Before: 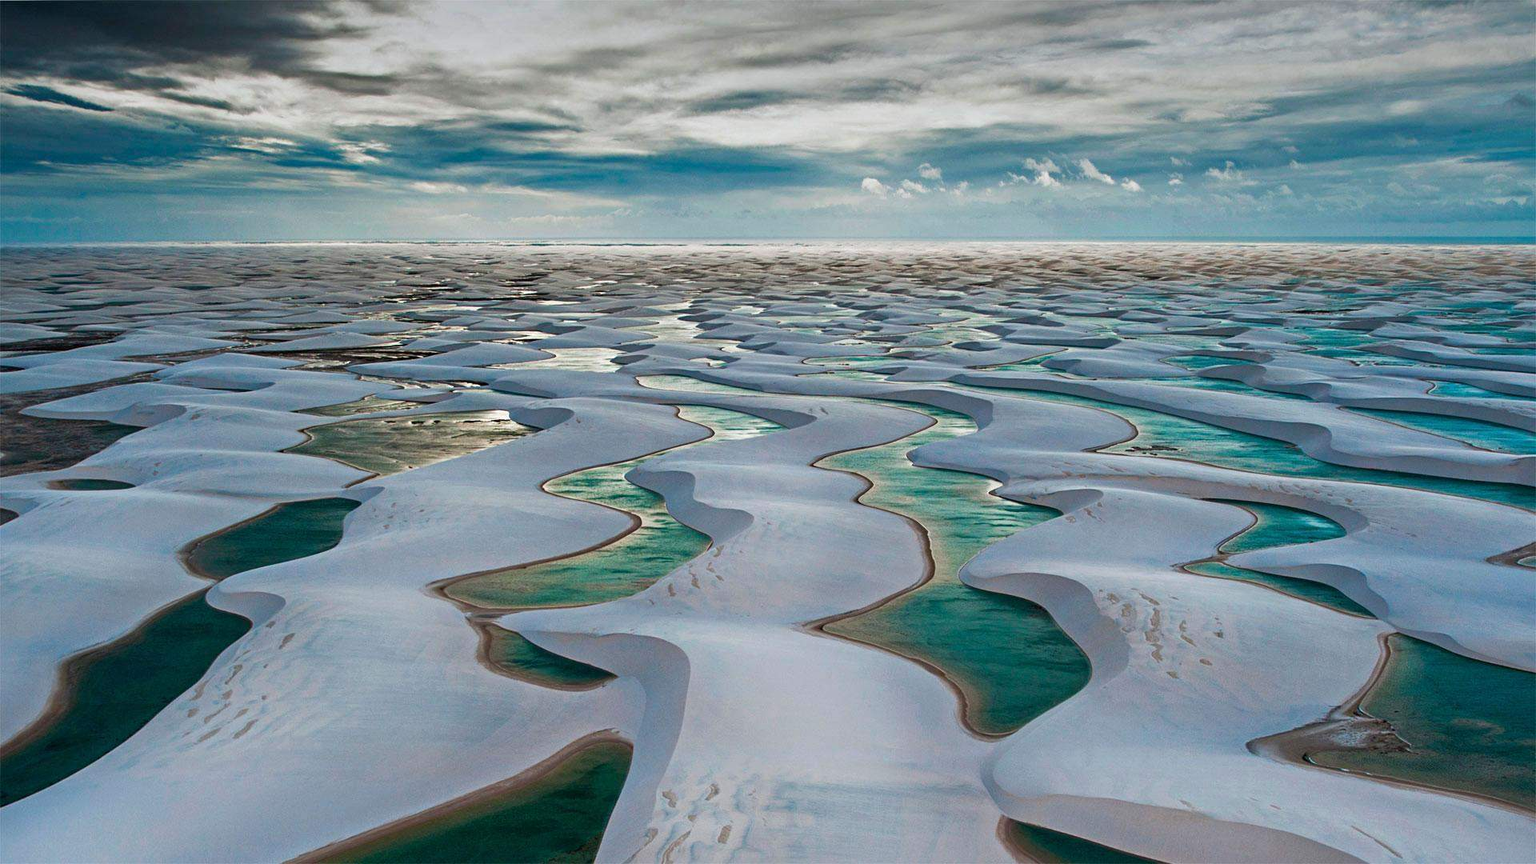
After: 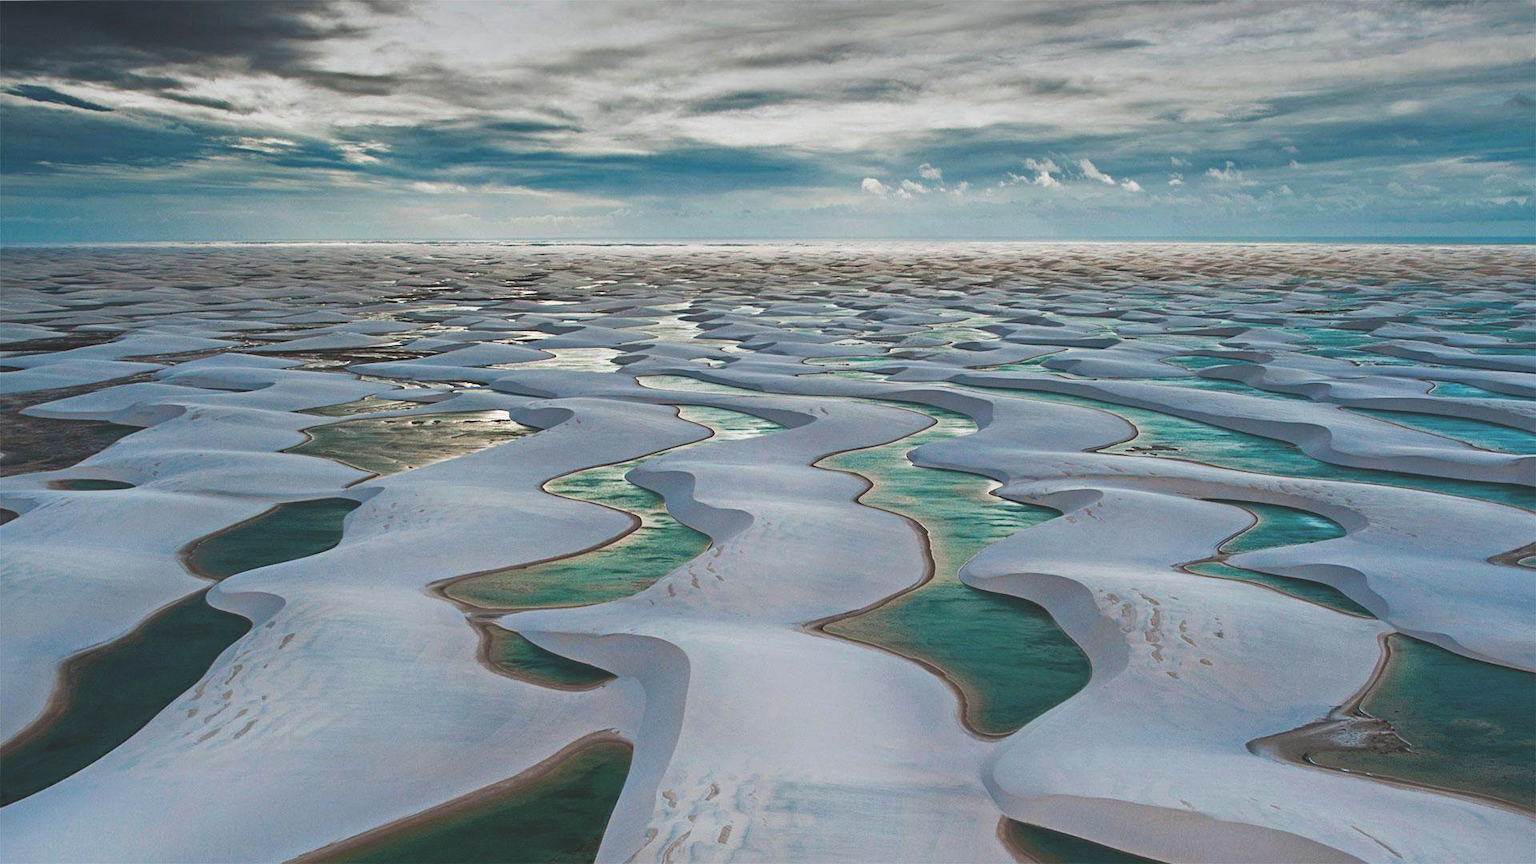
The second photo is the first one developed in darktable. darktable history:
exposure: black level correction -0.022, exposure -0.034 EV, compensate exposure bias true, compensate highlight preservation false
contrast brightness saturation: saturation -0.061
